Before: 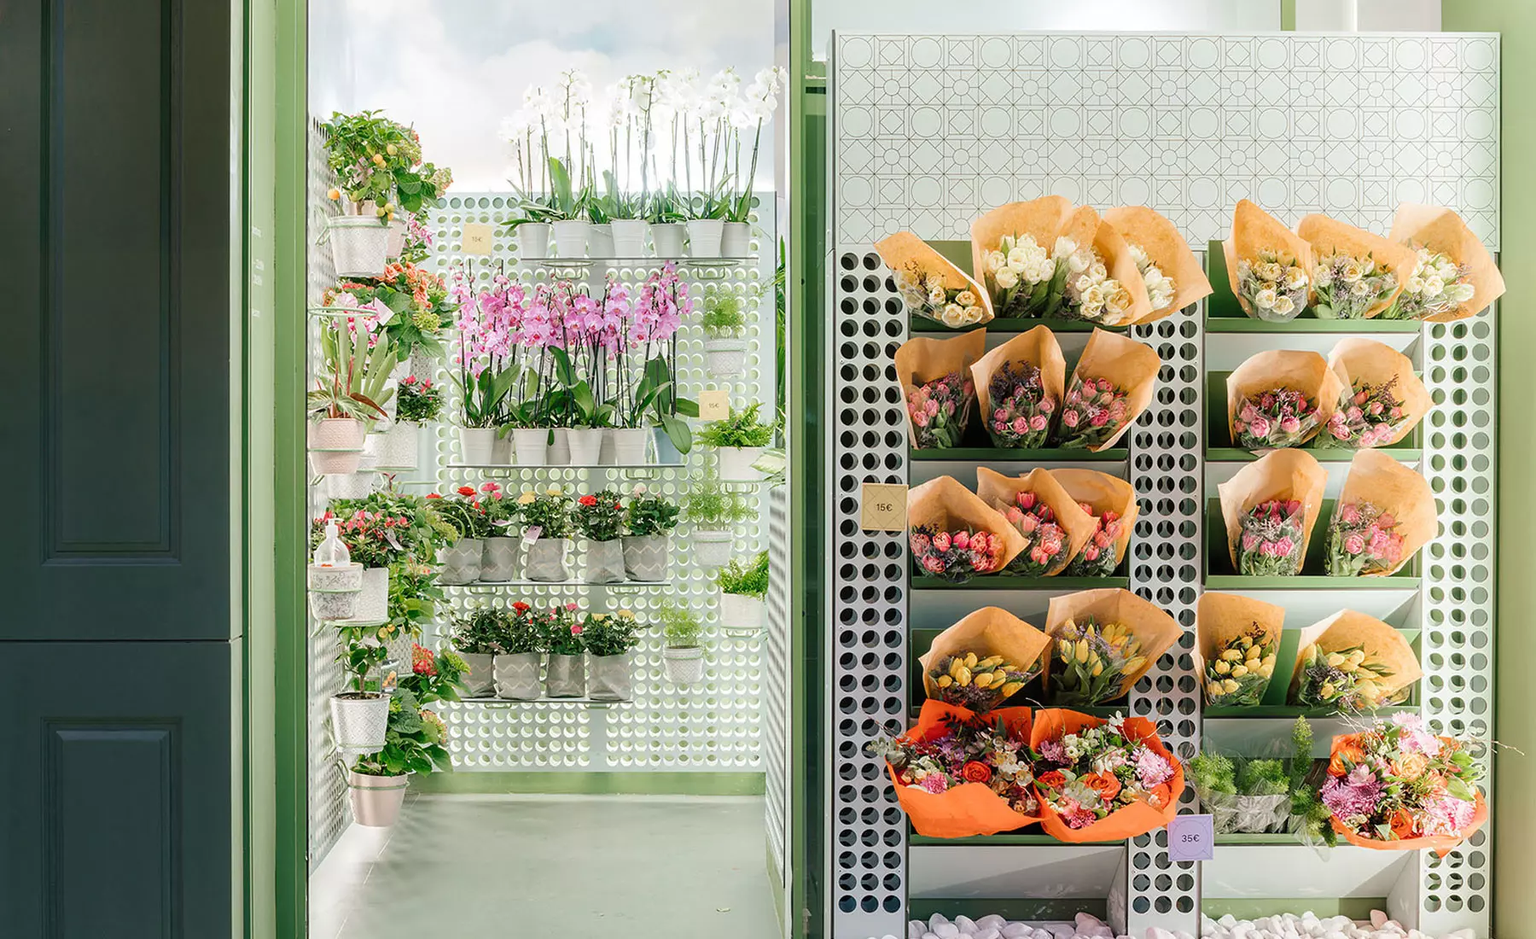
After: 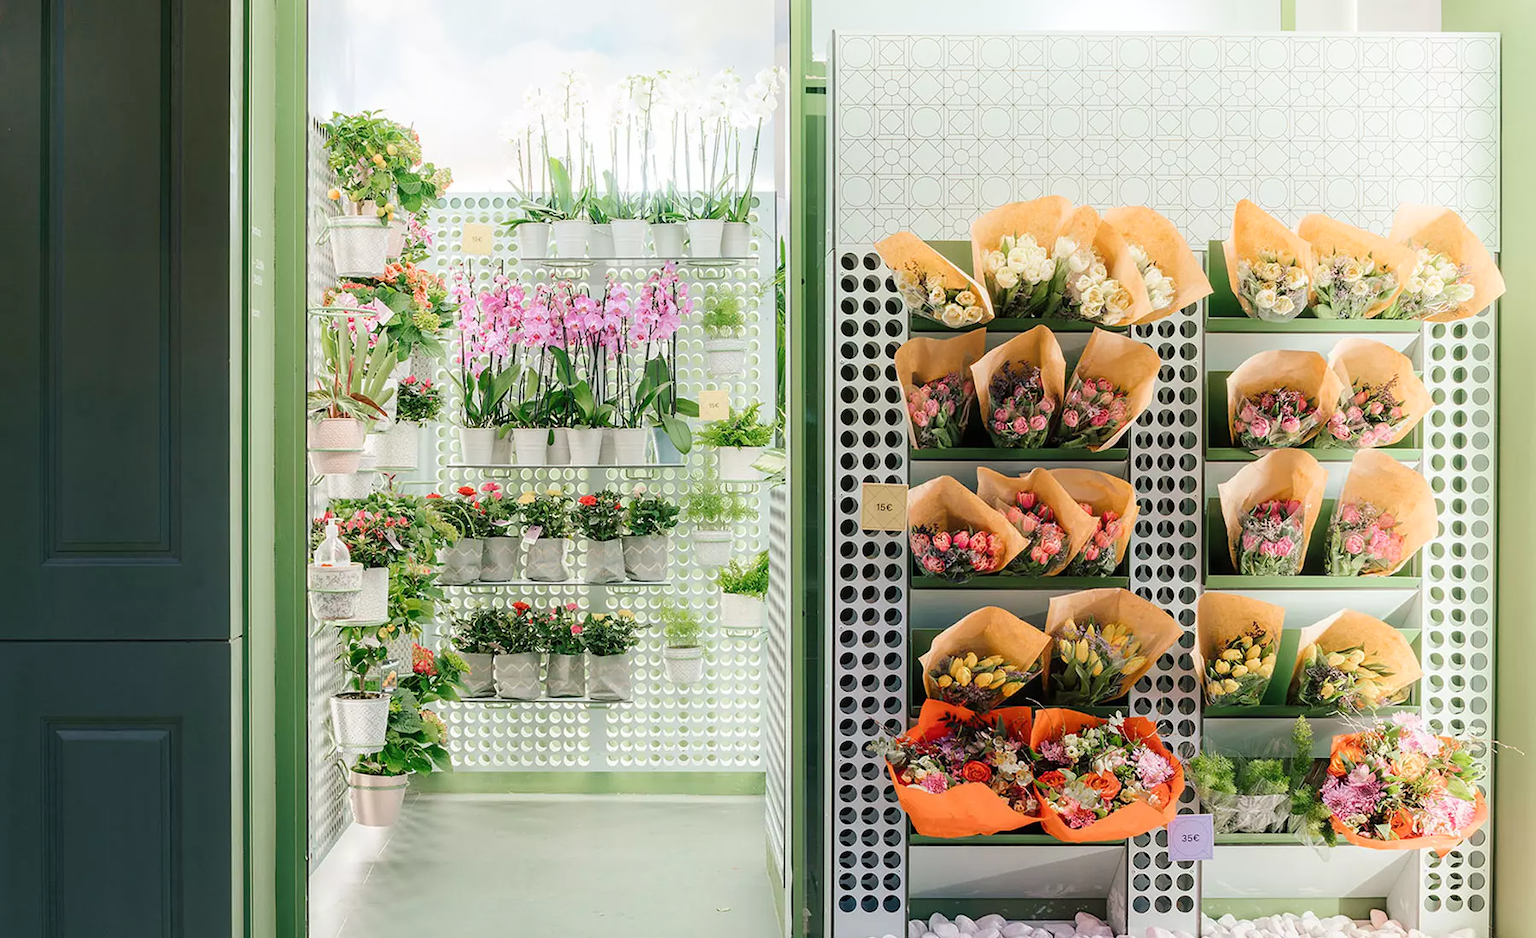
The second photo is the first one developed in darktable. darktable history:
shadows and highlights: shadows -22.22, highlights 47.27, soften with gaussian
